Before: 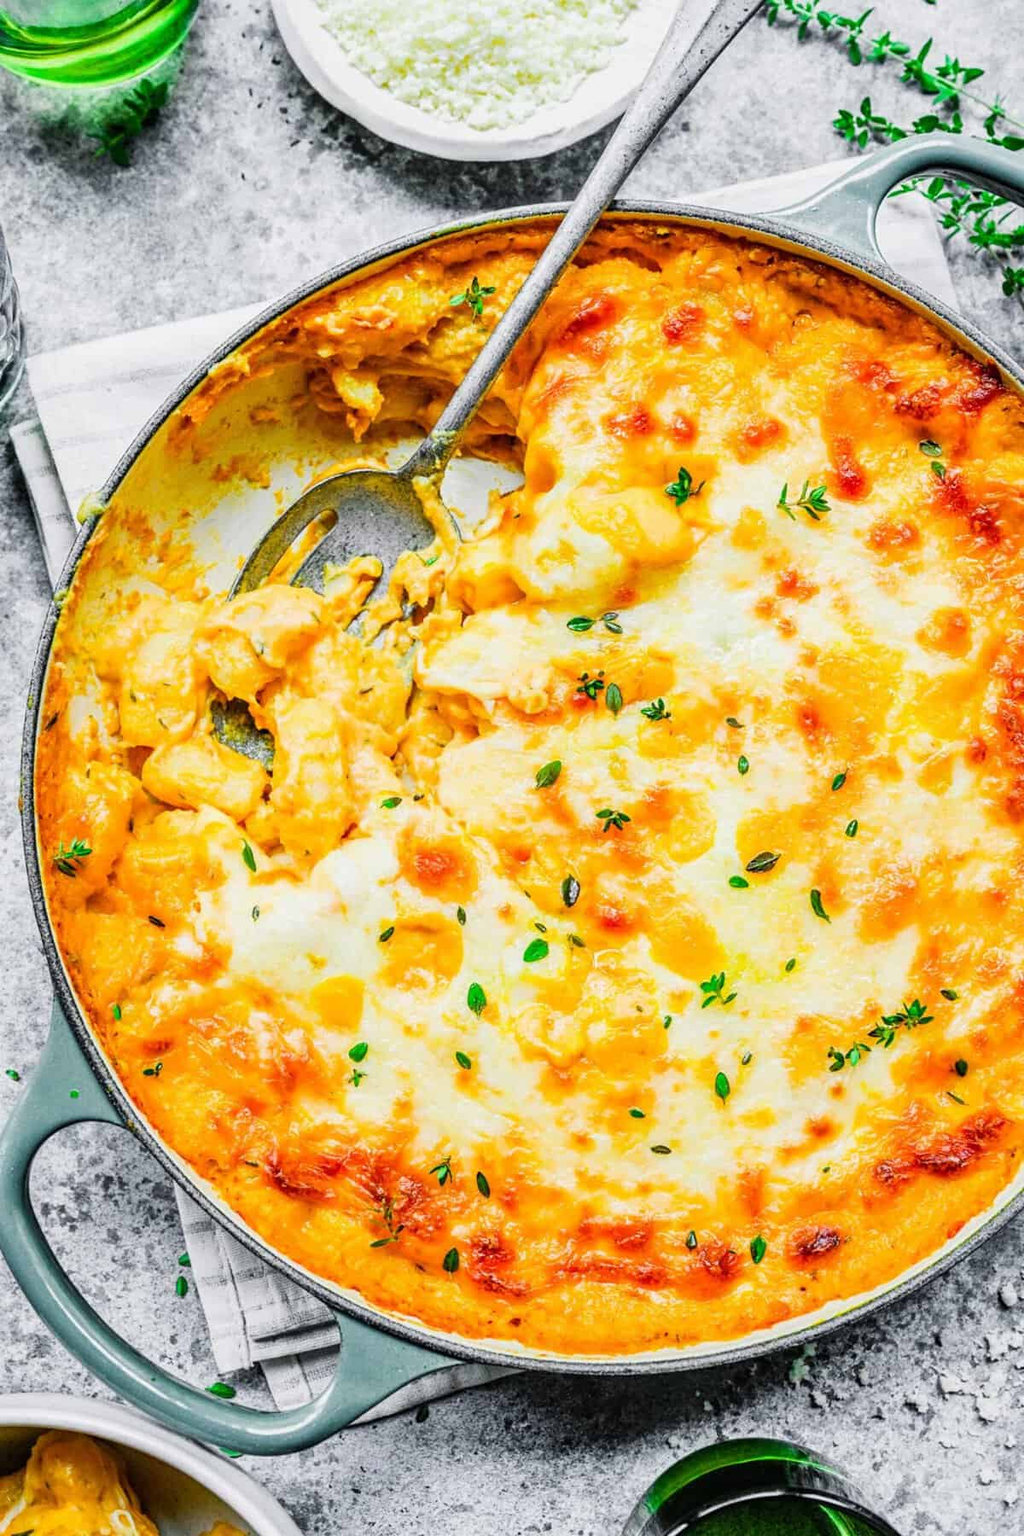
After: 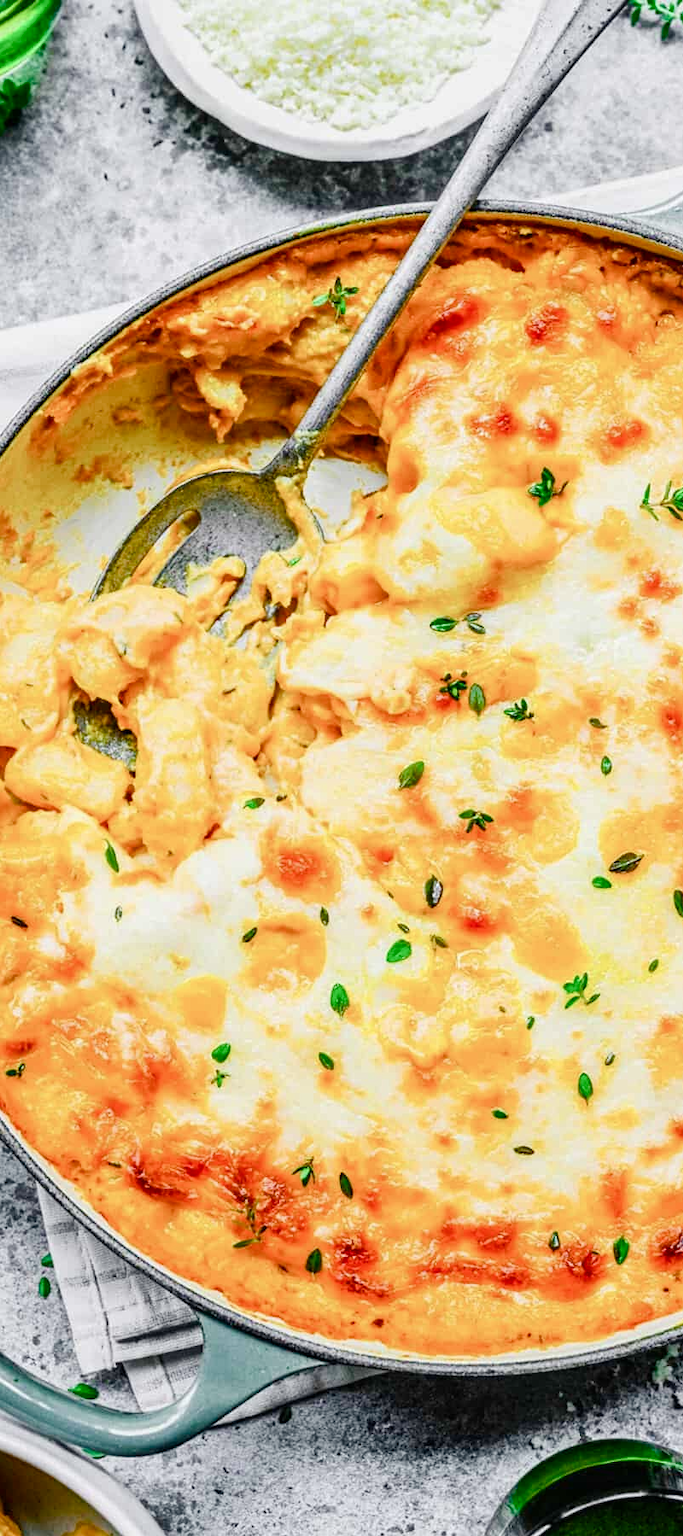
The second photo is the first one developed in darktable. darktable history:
crop and rotate: left 13.499%, right 19.729%
color balance rgb: shadows lift › luminance -19.899%, perceptual saturation grading › global saturation 20%, perceptual saturation grading › highlights -50.385%, perceptual saturation grading › shadows 30.042%, global vibrance 20%
